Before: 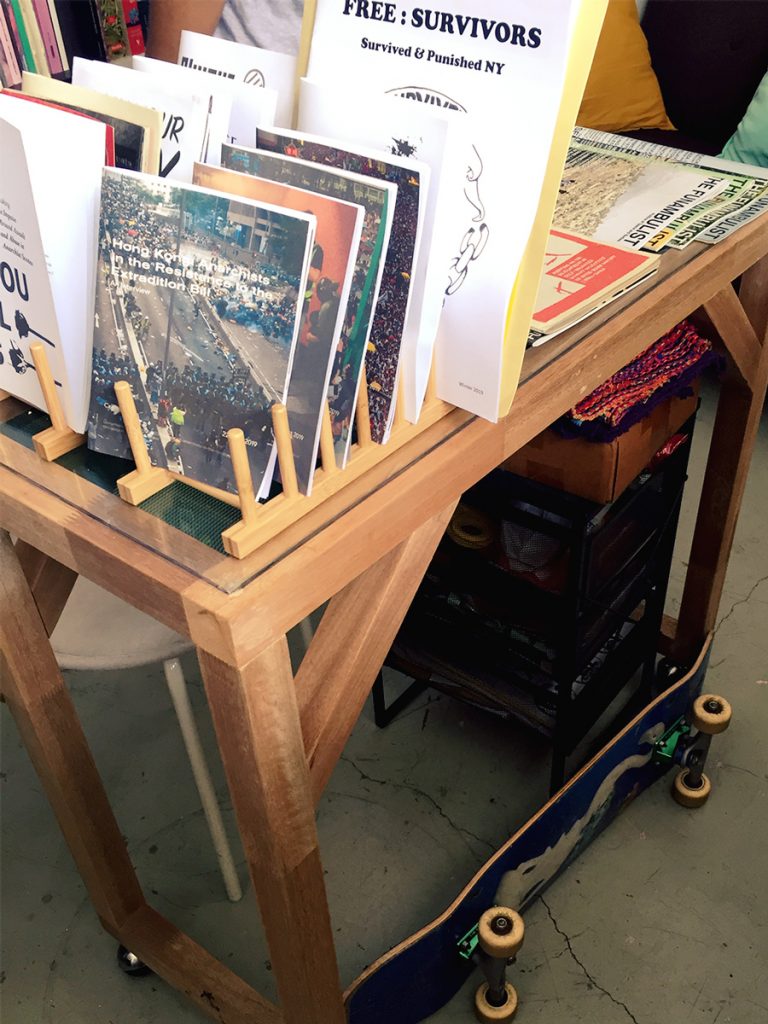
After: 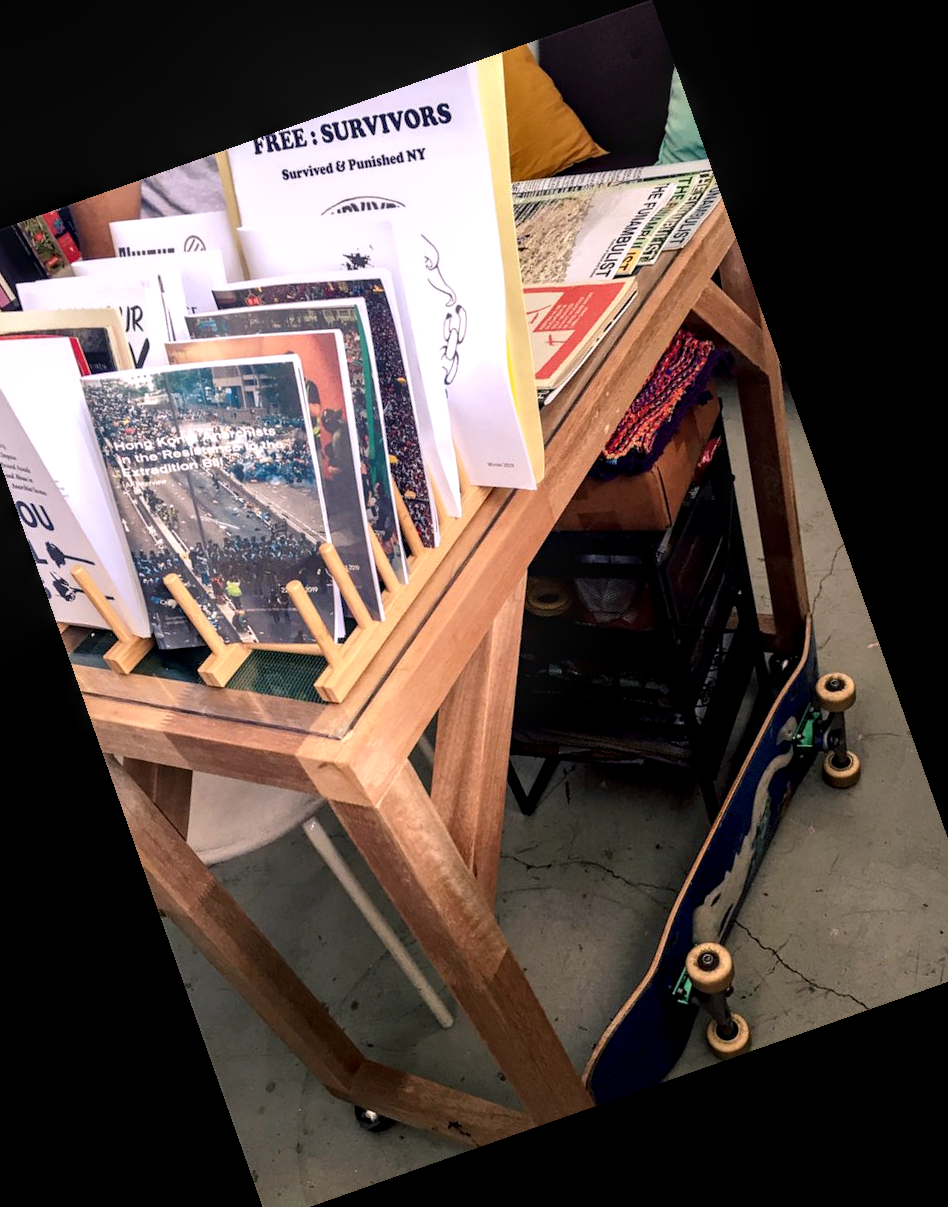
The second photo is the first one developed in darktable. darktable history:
crop and rotate: angle 19.43°, left 6.812%, right 4.125%, bottom 1.087%
white balance: red 1.05, blue 1.072
local contrast: detail 150%
